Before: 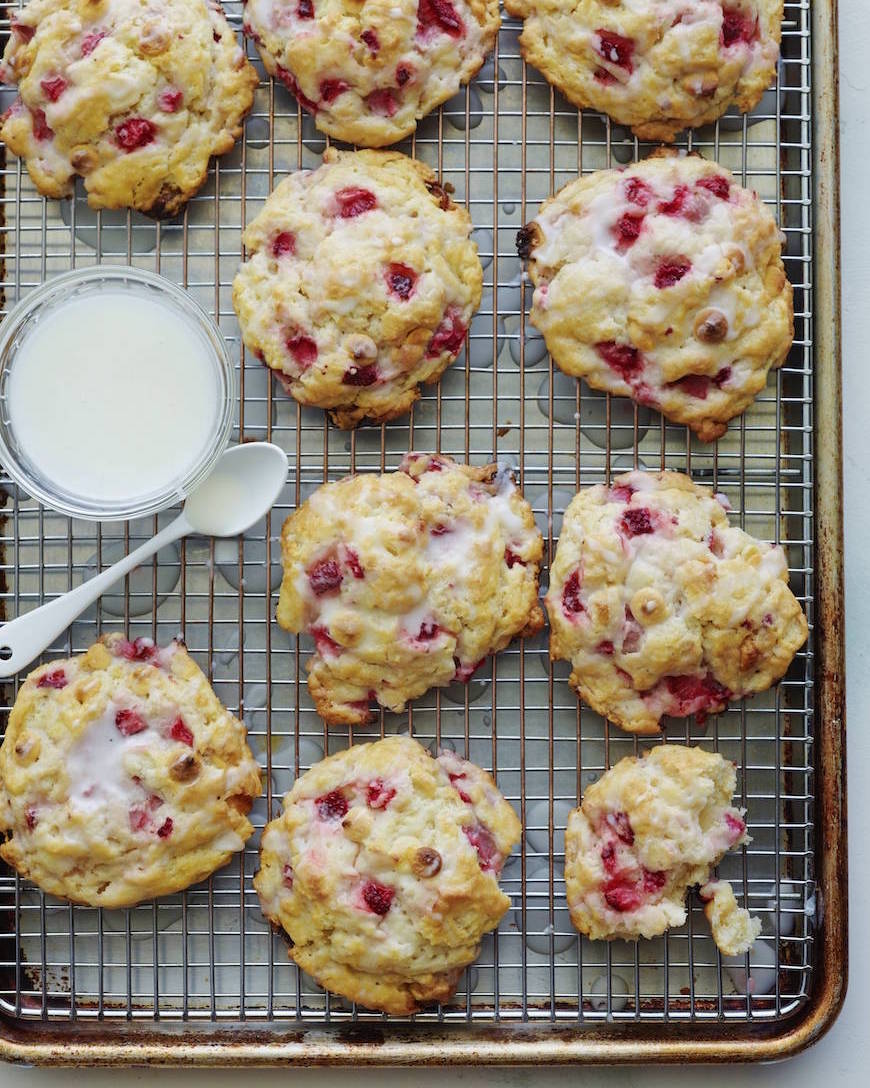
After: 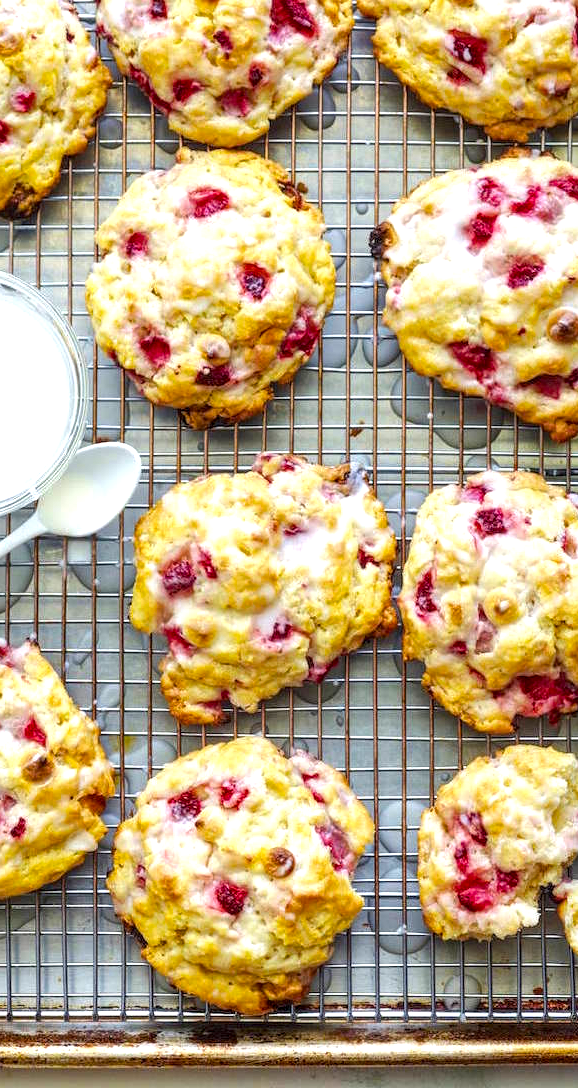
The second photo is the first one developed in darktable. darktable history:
color balance rgb: perceptual saturation grading › global saturation 34.05%, global vibrance 5.56%
crop: left 16.899%, right 16.556%
exposure: black level correction 0, exposure 0.7 EV, compensate exposure bias true, compensate highlight preservation false
local contrast: highlights 61%, detail 143%, midtone range 0.428
